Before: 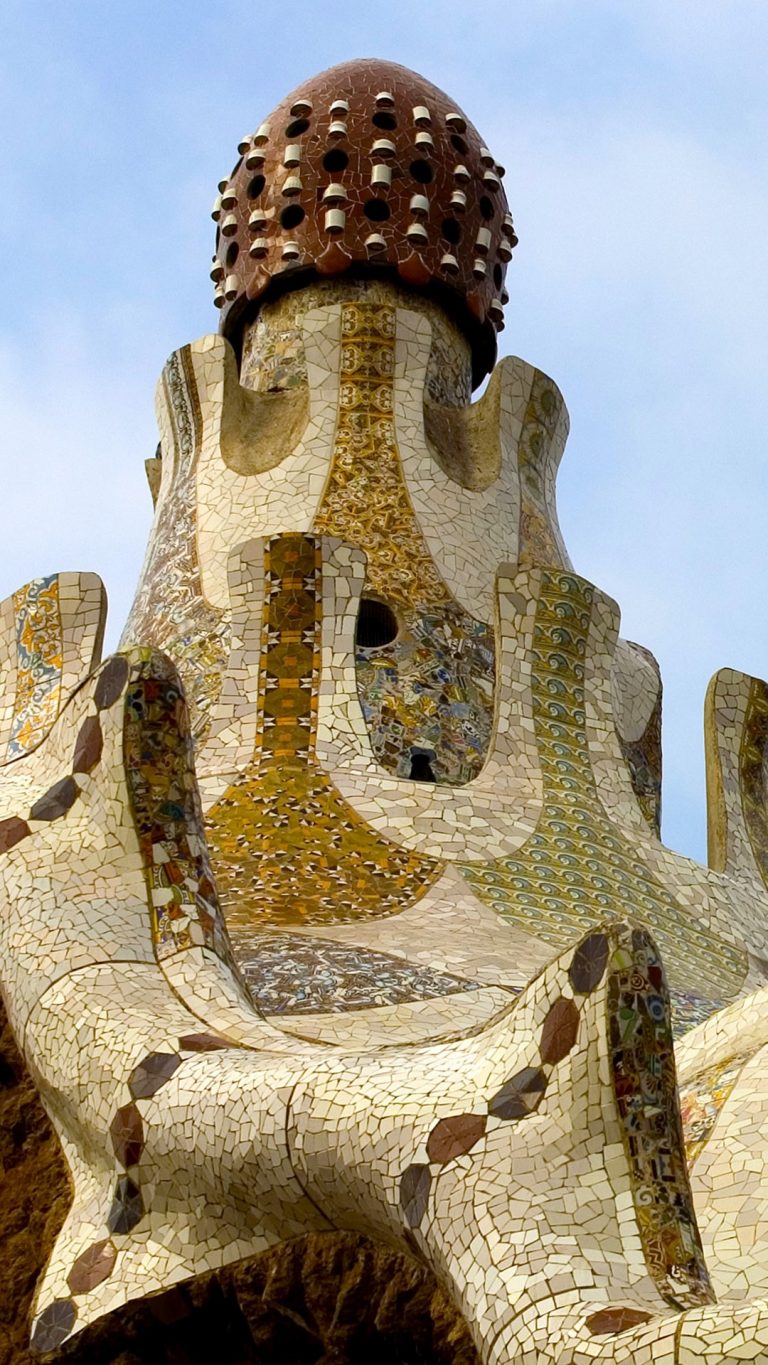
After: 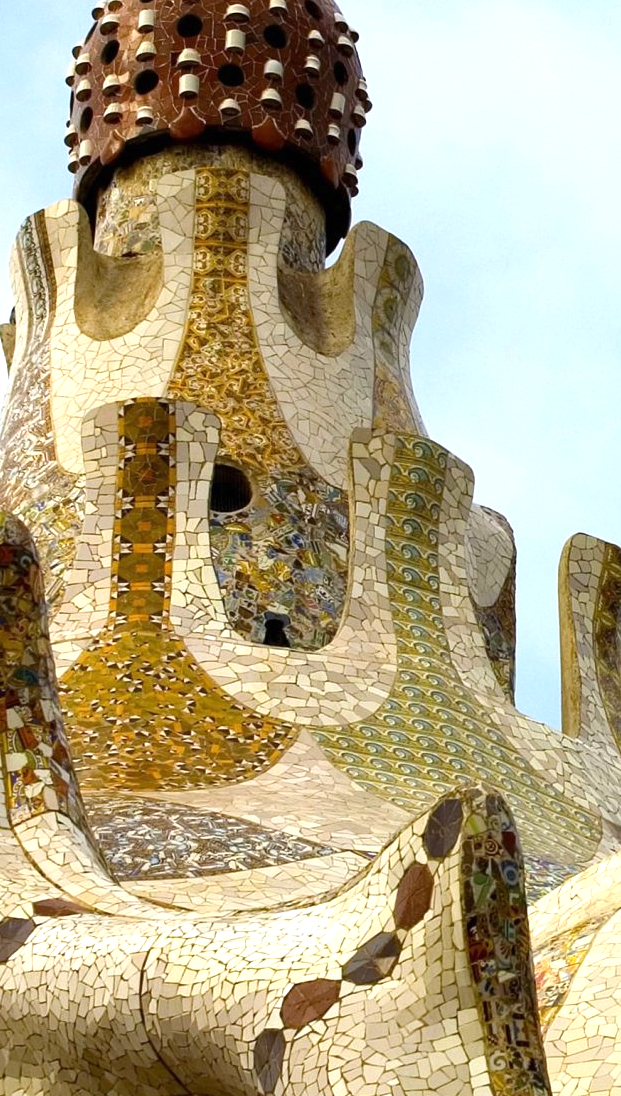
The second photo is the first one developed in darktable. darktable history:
crop: left 19.079%, top 9.919%, right 0%, bottom 9.777%
exposure: black level correction 0, exposure 0.499 EV, compensate exposure bias true, compensate highlight preservation false
